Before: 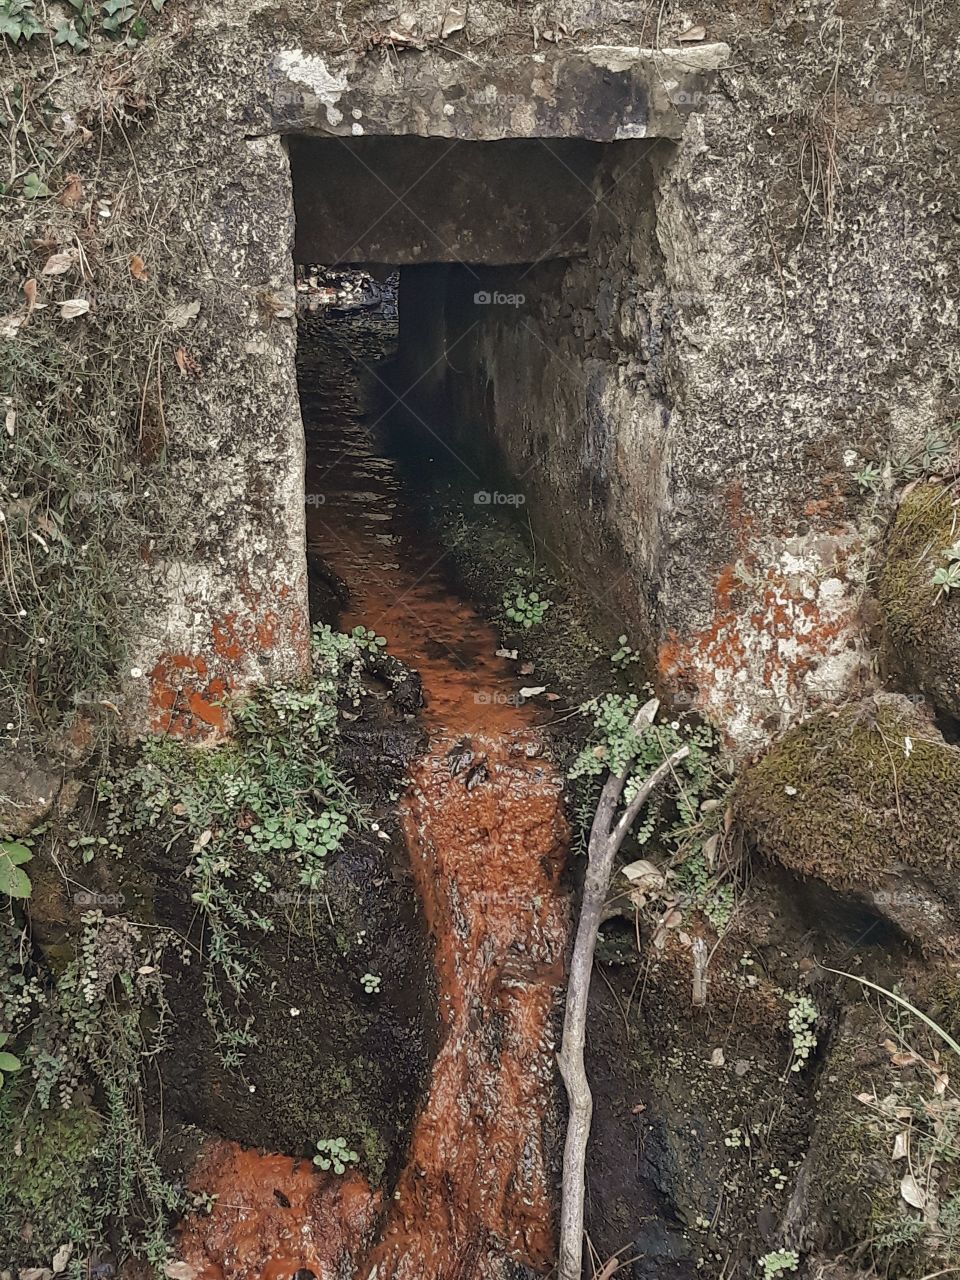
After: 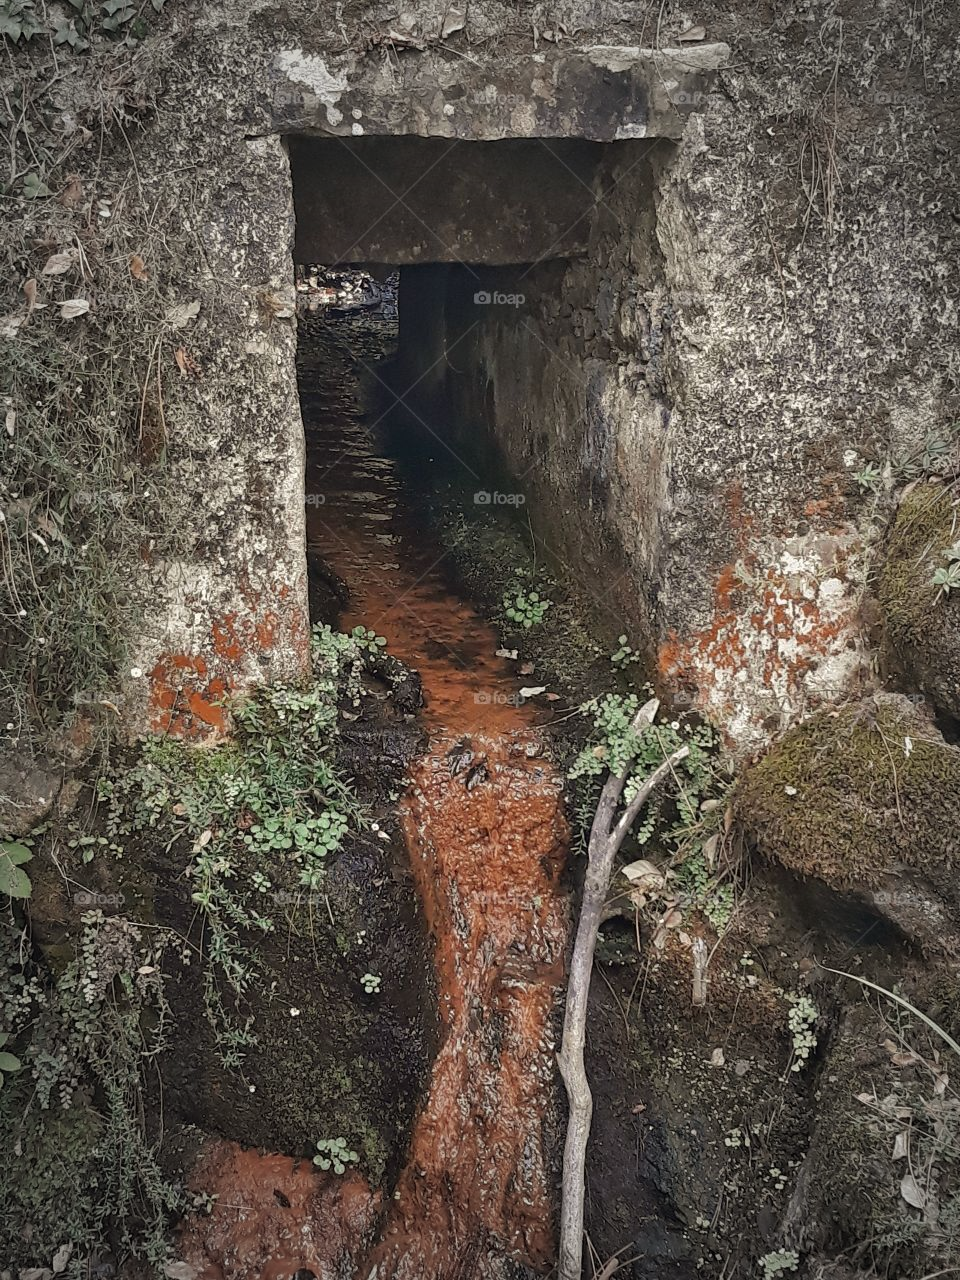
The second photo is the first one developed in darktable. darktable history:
vignetting: fall-off start 64.86%, width/height ratio 0.876
